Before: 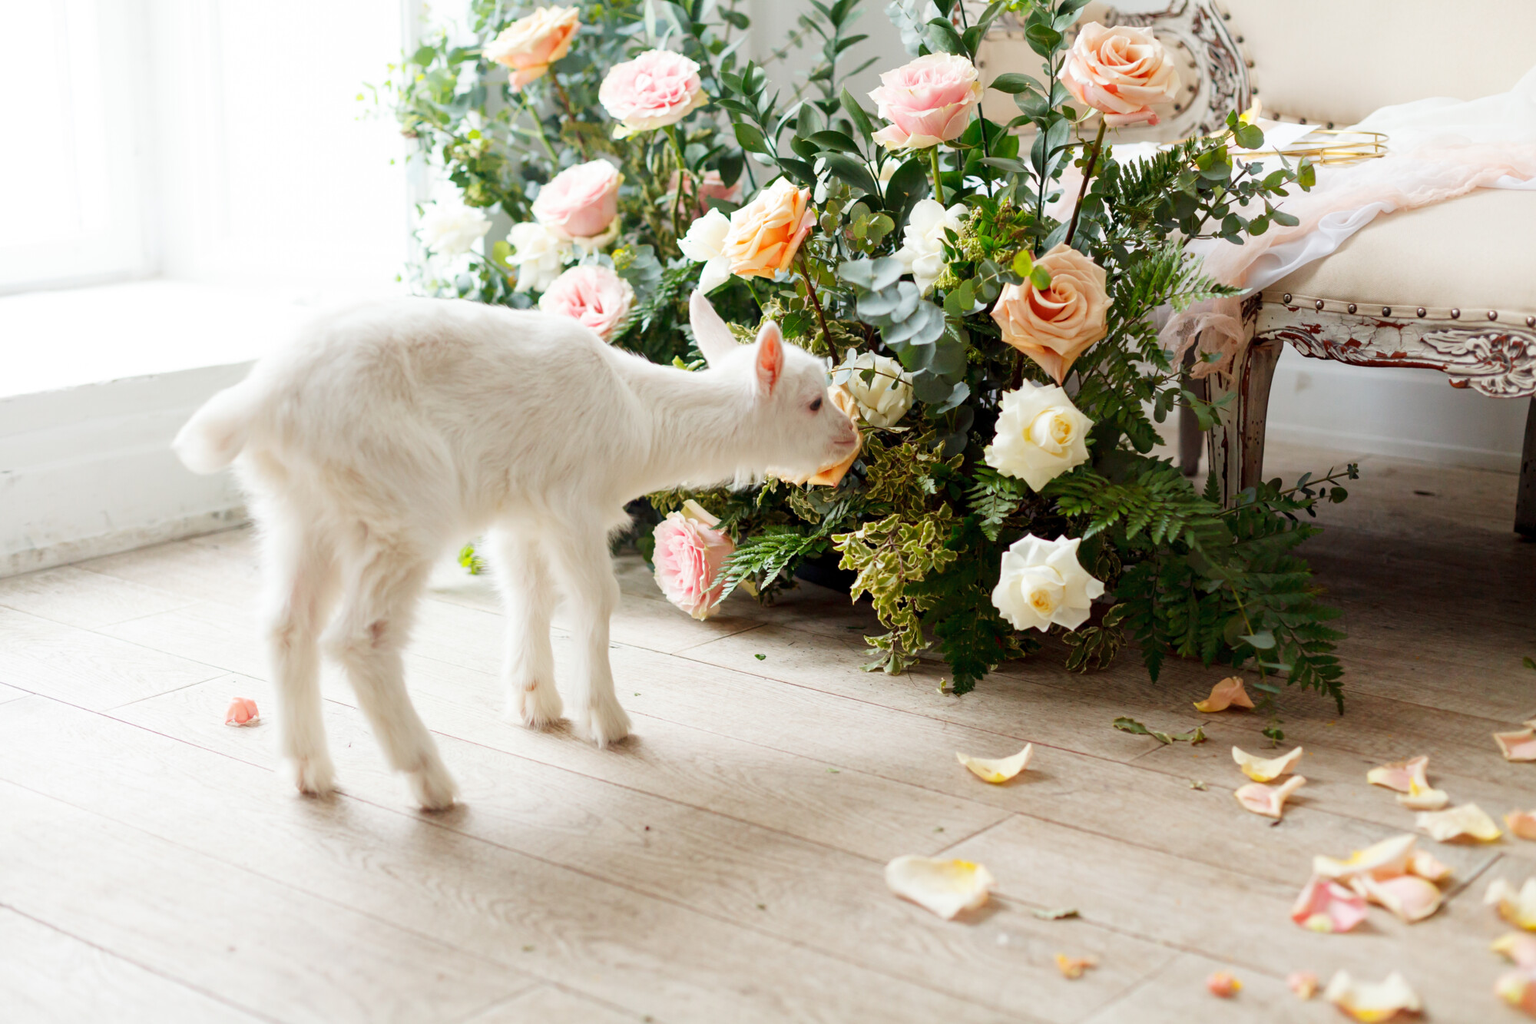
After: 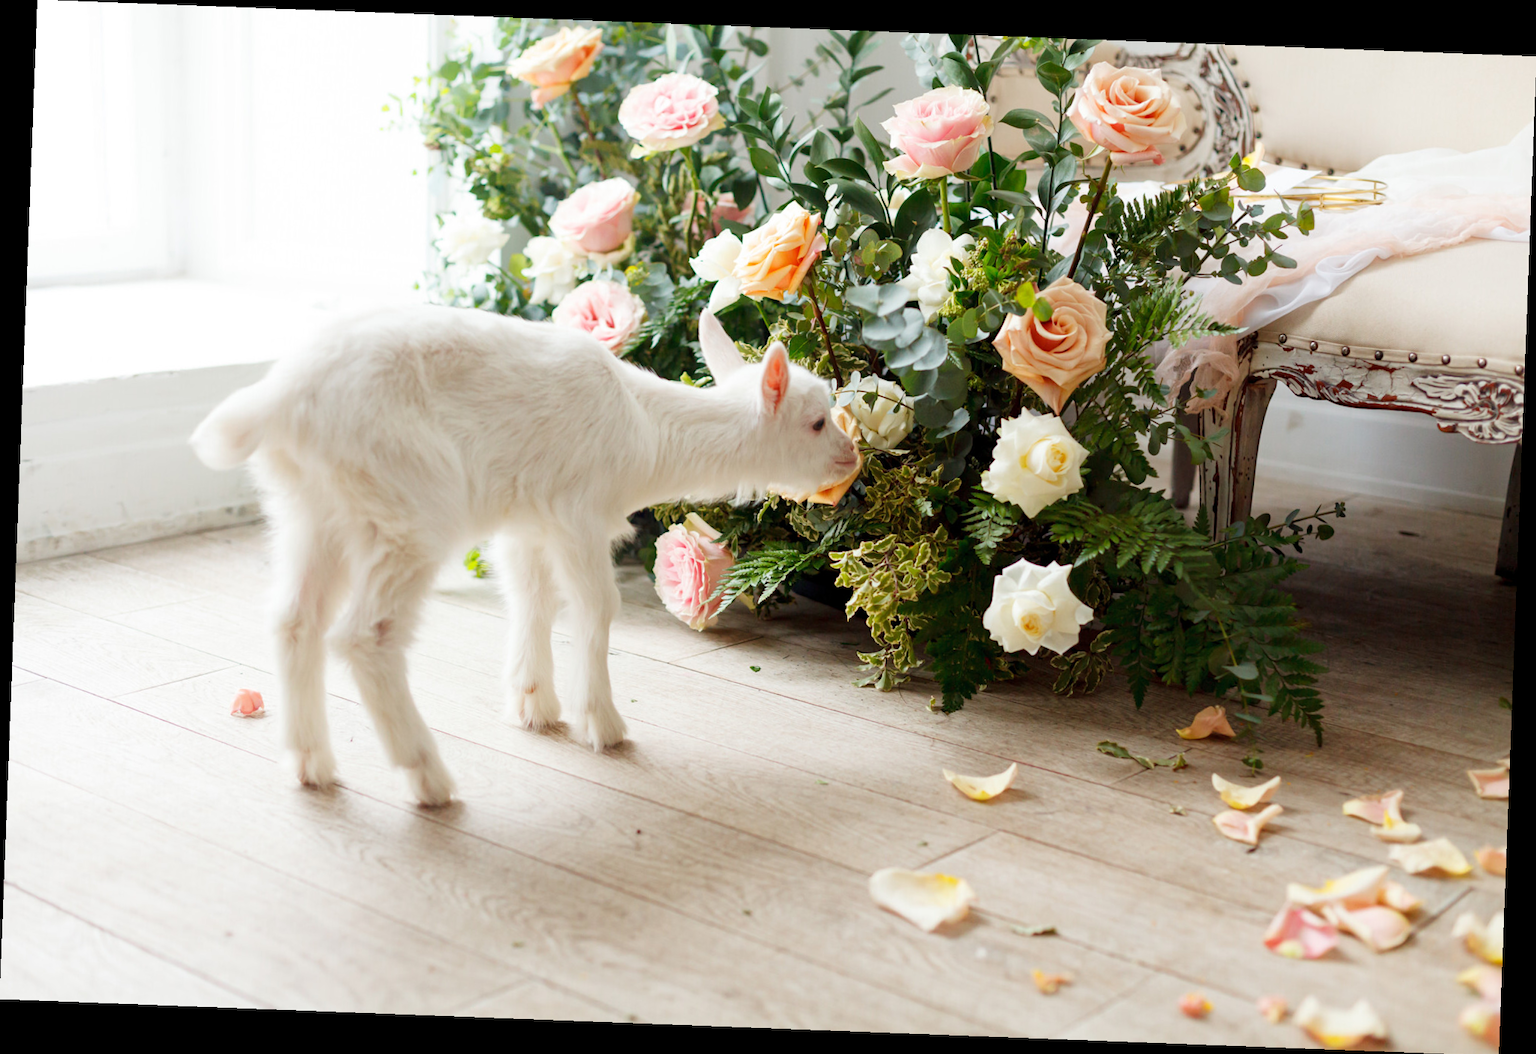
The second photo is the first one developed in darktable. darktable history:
rotate and perspective: rotation 2.17°, automatic cropping off
